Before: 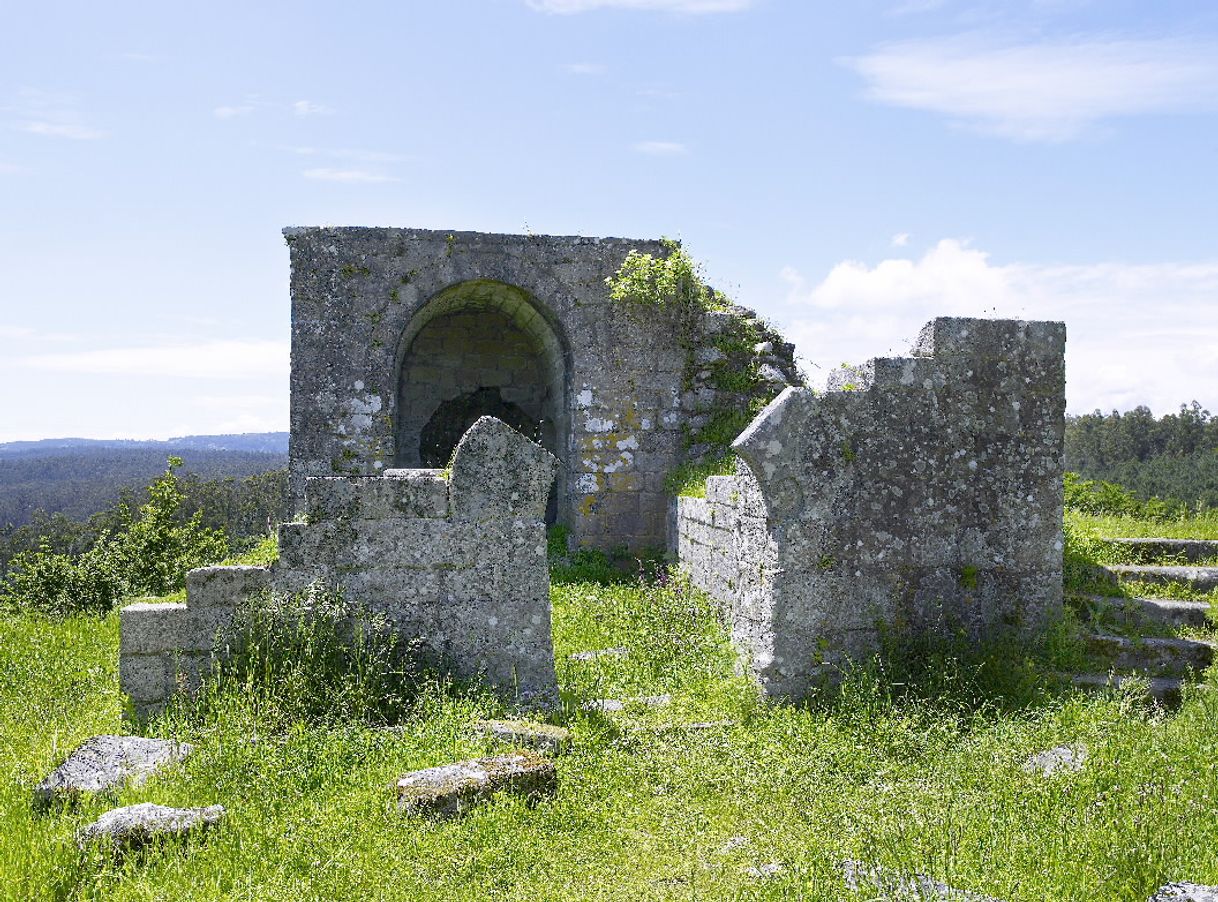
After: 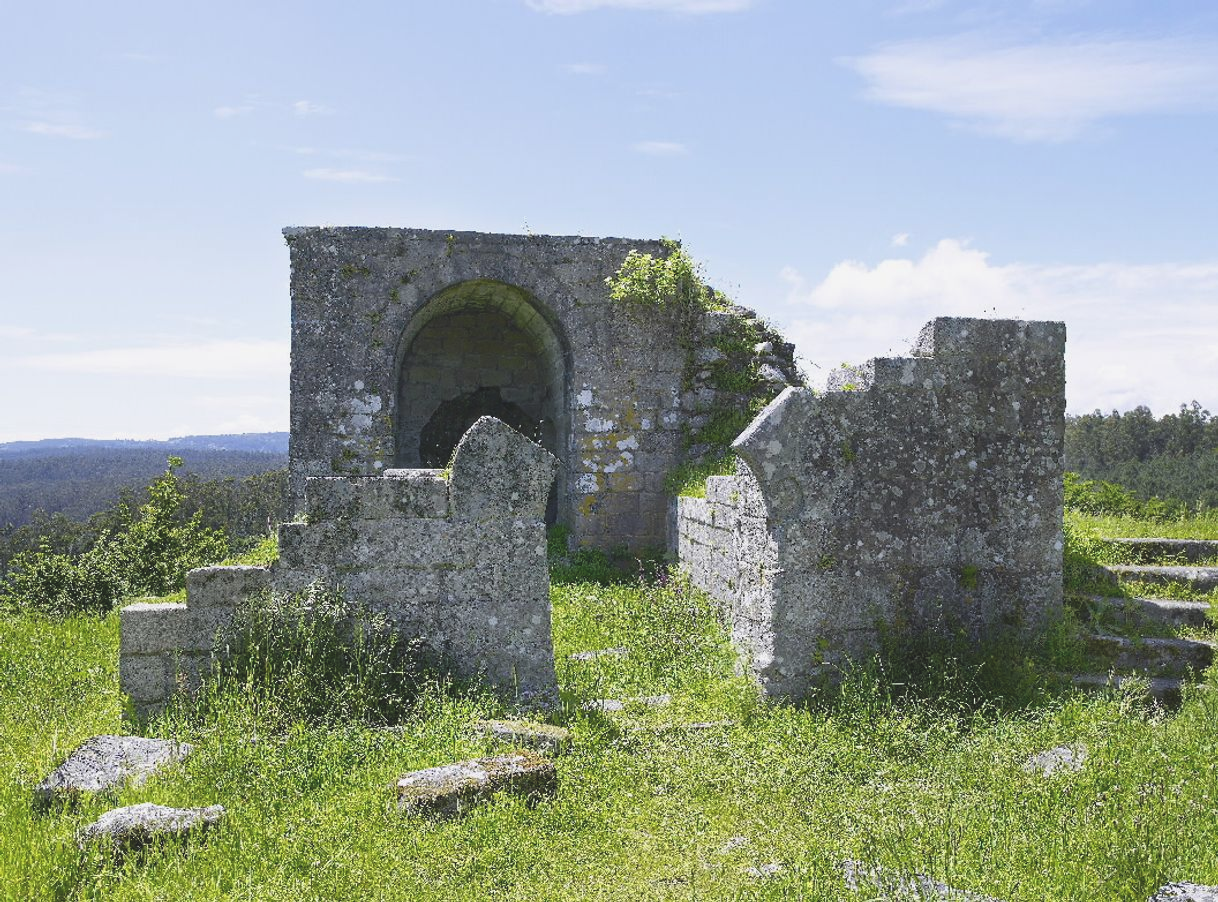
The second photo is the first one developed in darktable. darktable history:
exposure: black level correction -0.015, exposure -0.133 EV, compensate exposure bias true, compensate highlight preservation false
